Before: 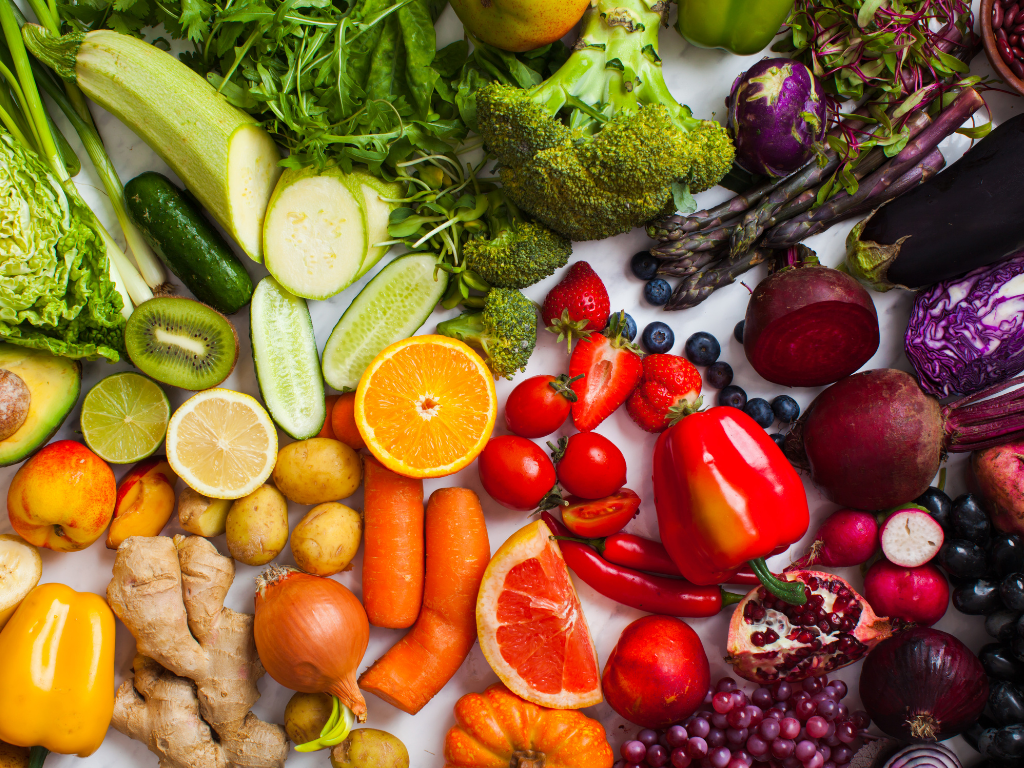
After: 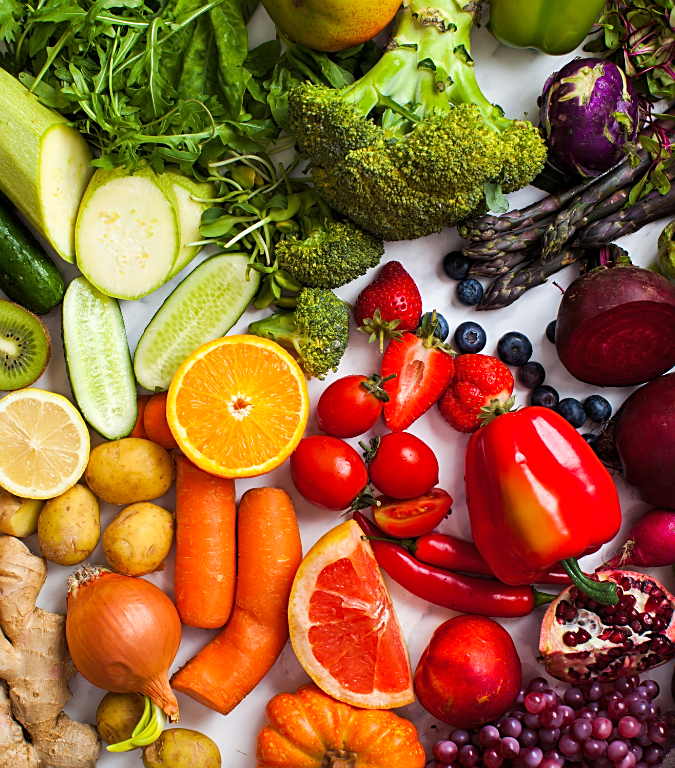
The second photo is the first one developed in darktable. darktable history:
crop and rotate: left 18.392%, right 15.594%
sharpen: on, module defaults
levels: levels [0.016, 0.492, 0.969]
